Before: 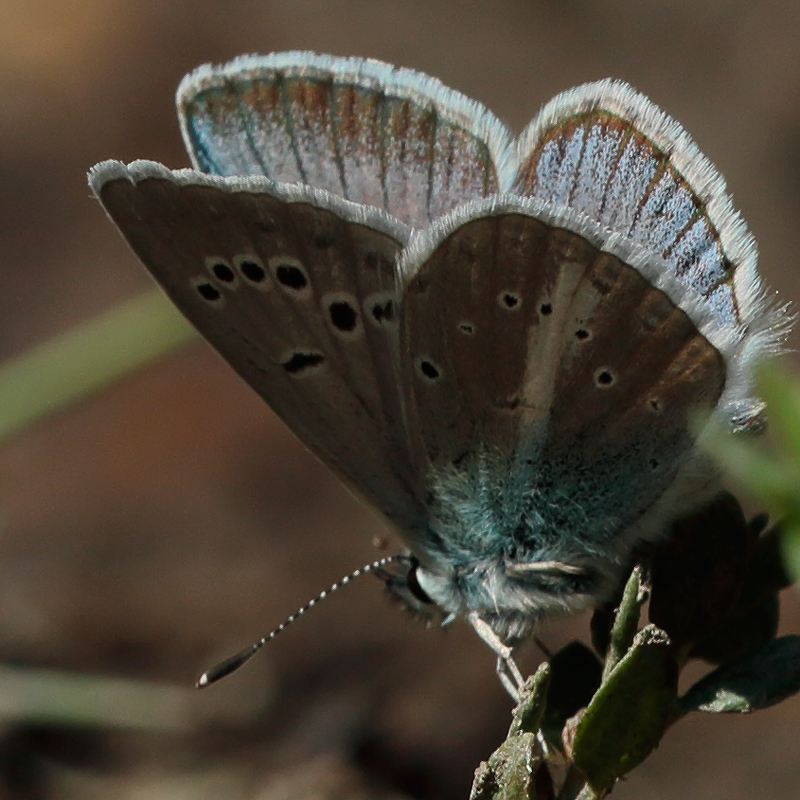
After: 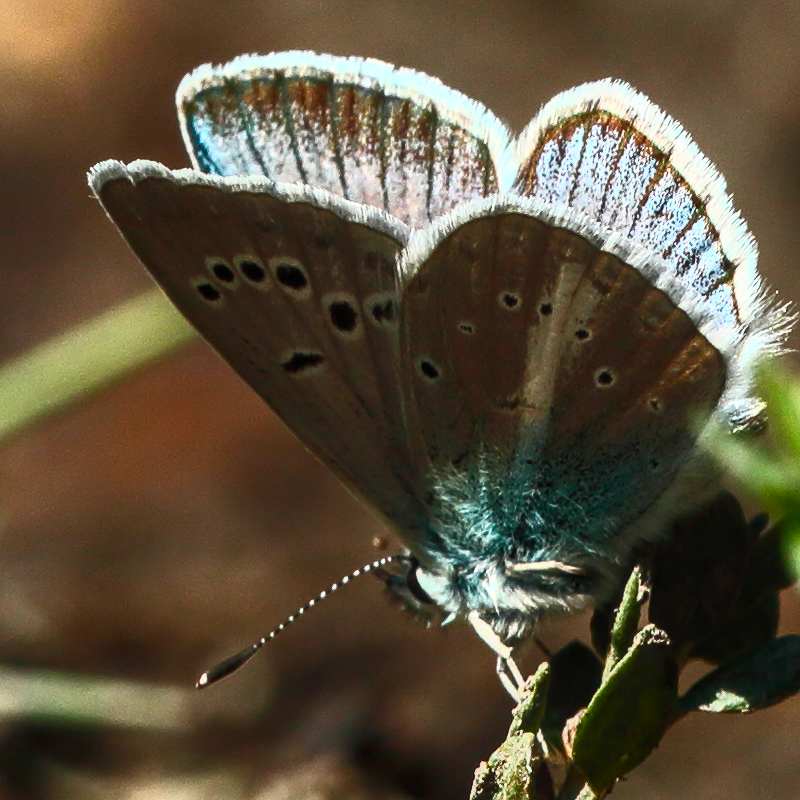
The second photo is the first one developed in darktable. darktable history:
local contrast: on, module defaults
shadows and highlights: shadows 25, highlights -48, soften with gaussian
contrast brightness saturation: contrast 0.83, brightness 0.59, saturation 0.59
